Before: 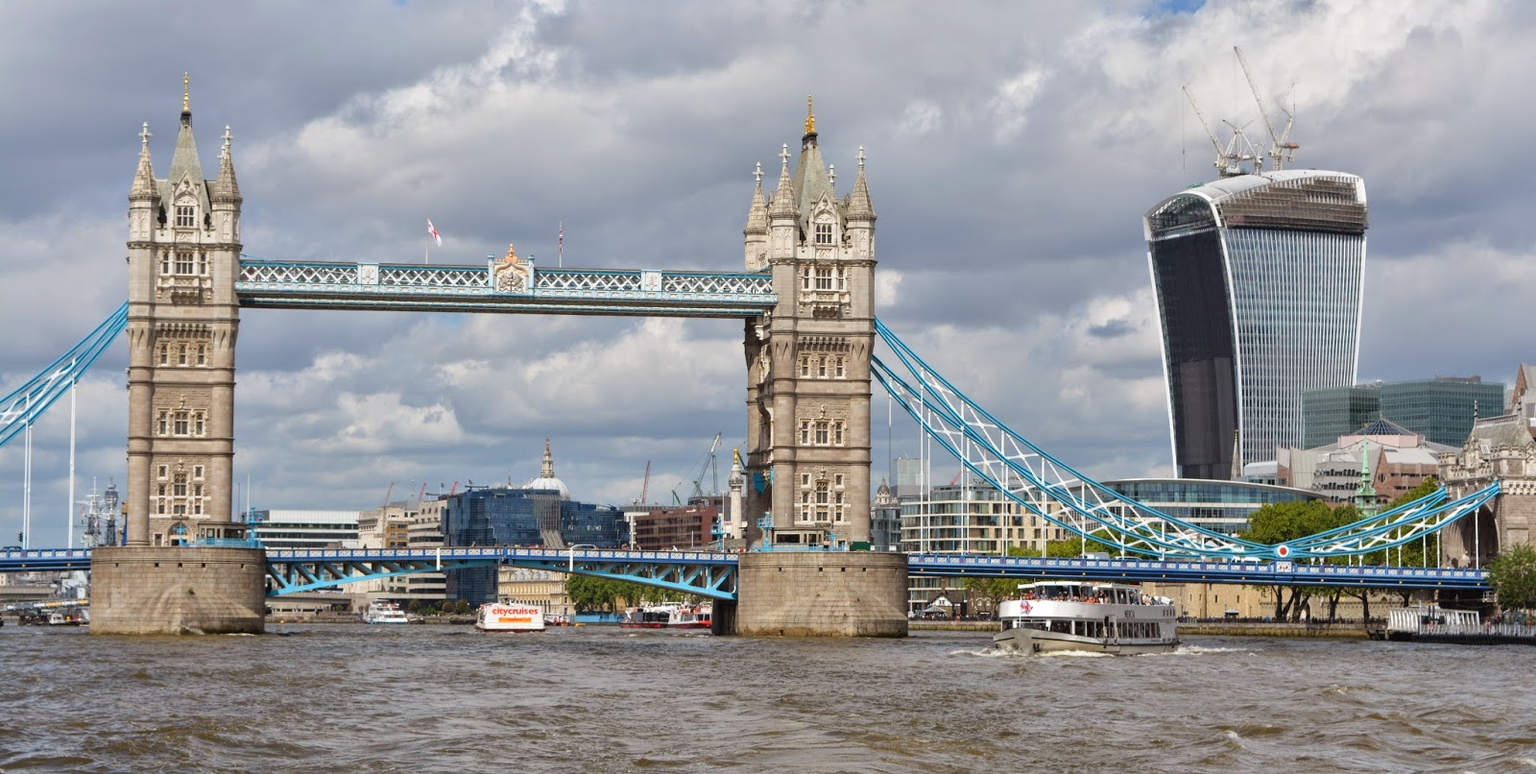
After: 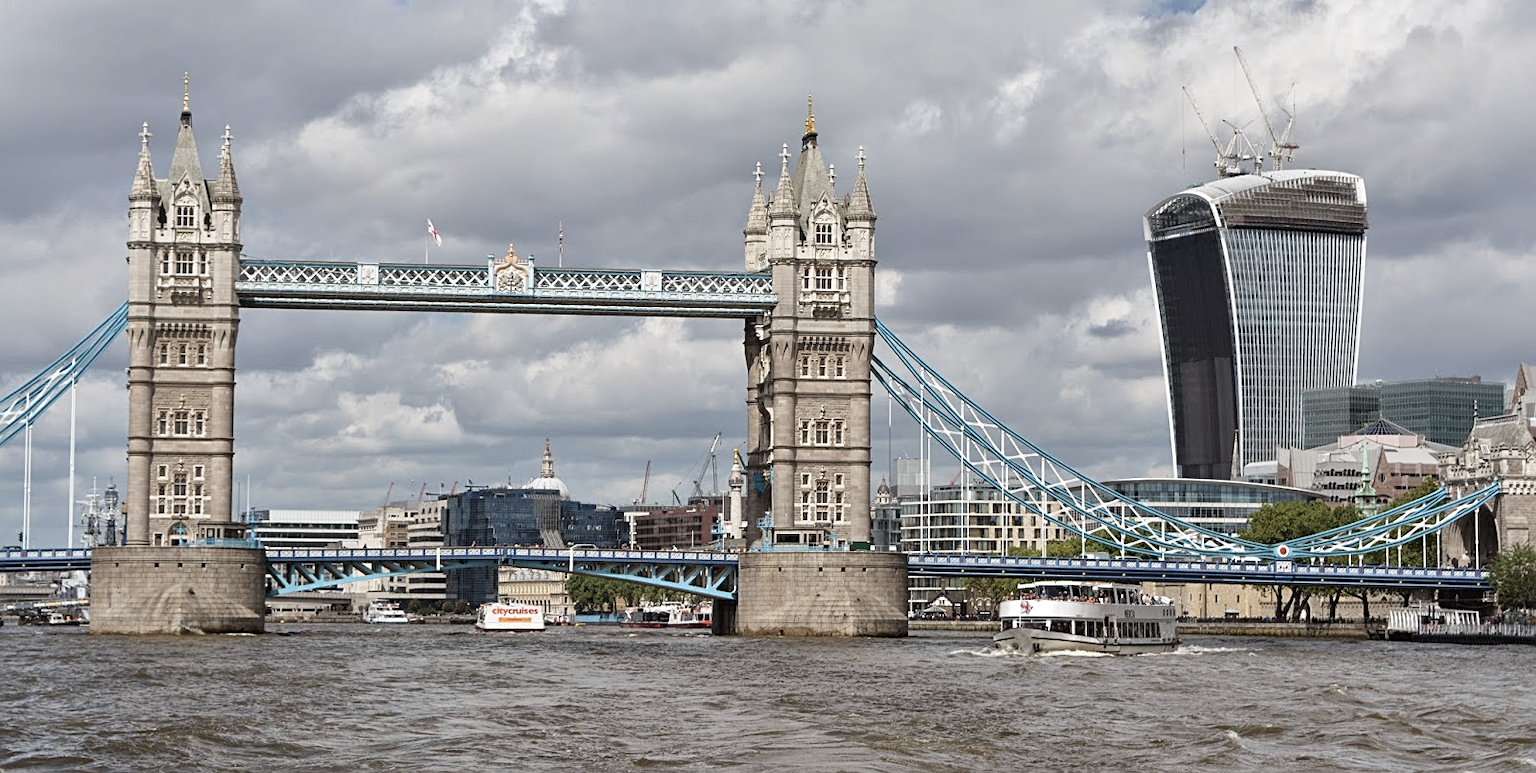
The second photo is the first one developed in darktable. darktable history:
sharpen: radius 2.168, amount 0.378, threshold 0.059
contrast brightness saturation: contrast 0.101, saturation -0.375
